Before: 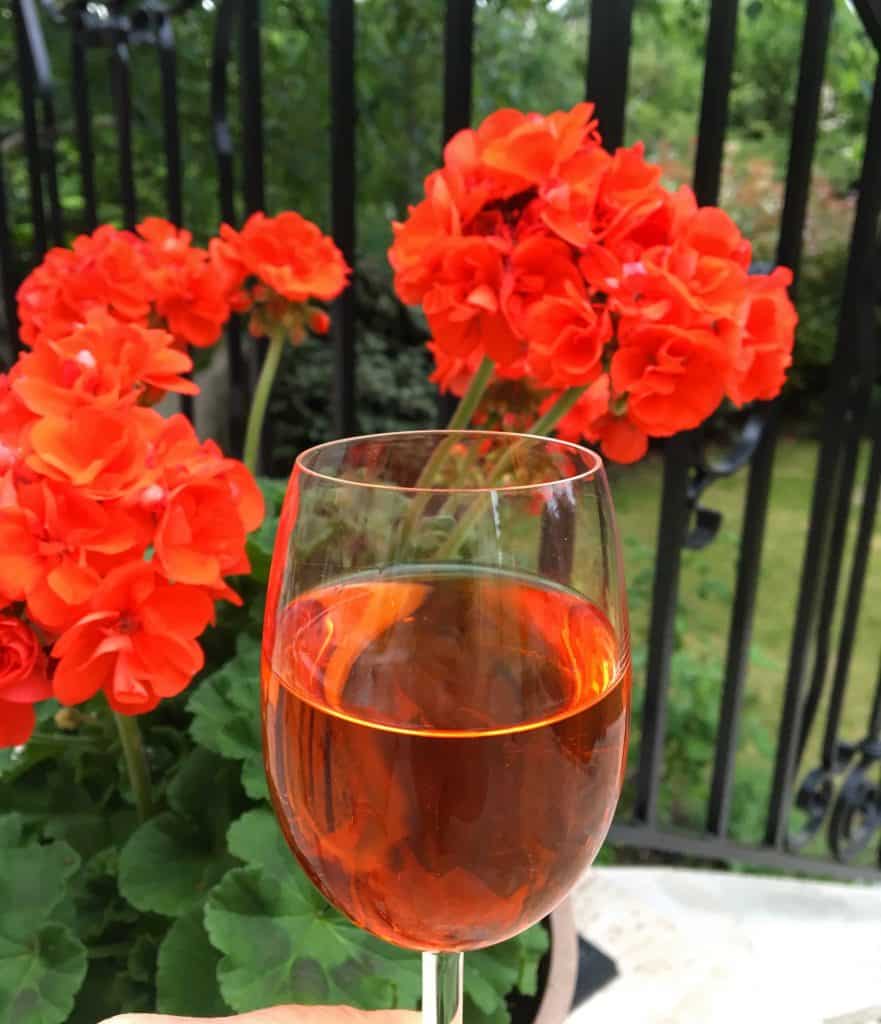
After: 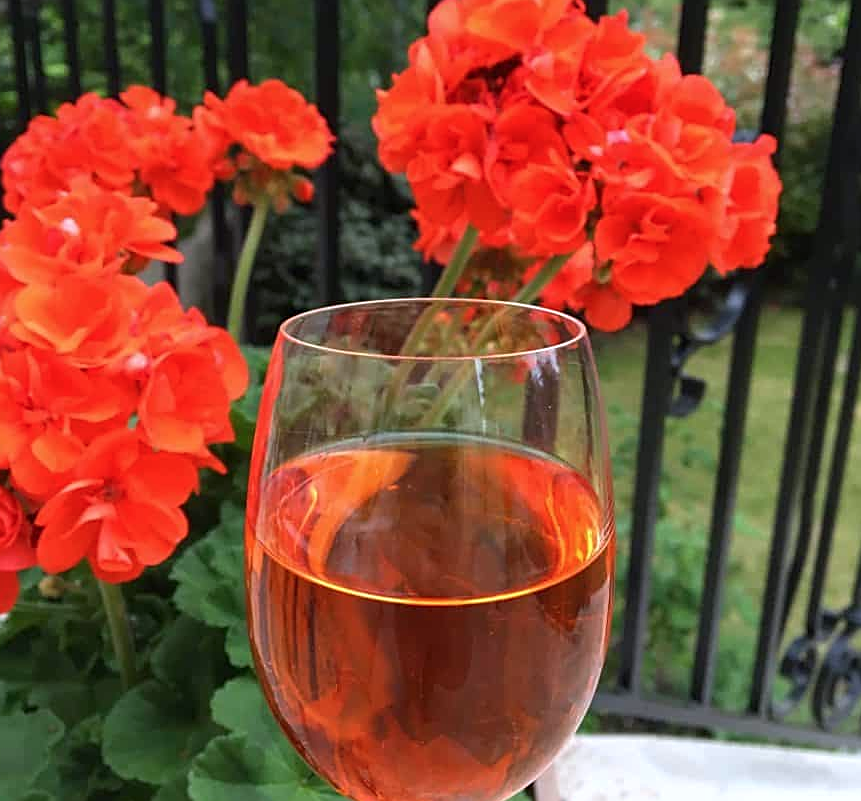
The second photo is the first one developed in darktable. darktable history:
crop and rotate: left 1.867%, top 12.938%, right 0.294%, bottom 8.835%
color calibration: illuminant as shot in camera, x 0.358, y 0.373, temperature 4628.91 K
sharpen: on, module defaults
